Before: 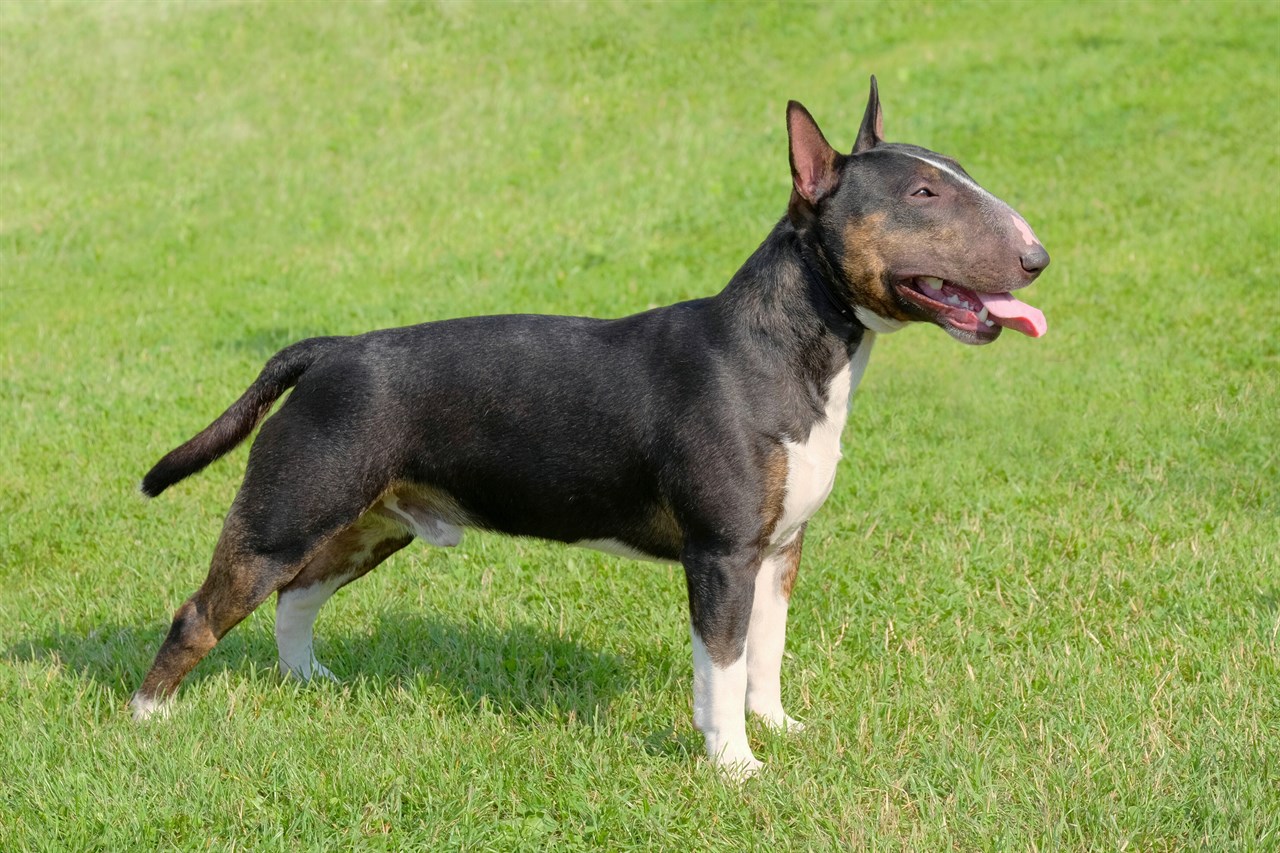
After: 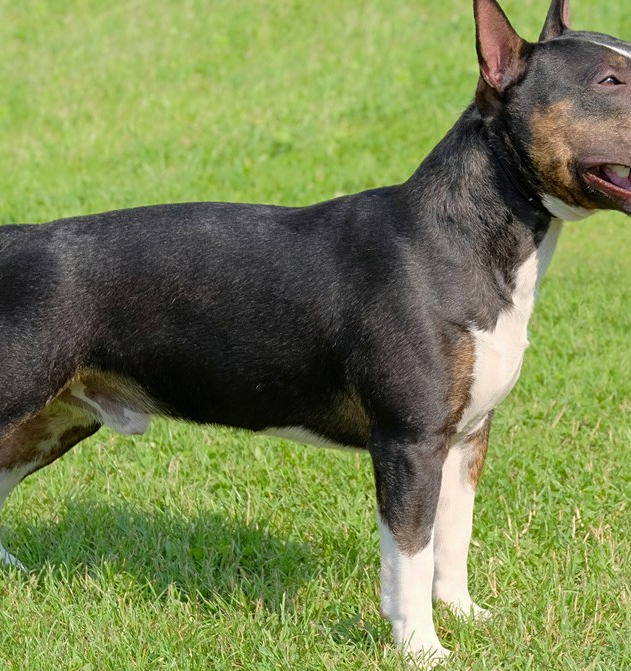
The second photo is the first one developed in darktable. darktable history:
crop and rotate: angle 0.014°, left 24.46%, top 13.201%, right 26.173%, bottom 8.087%
sharpen: amount 0.2
